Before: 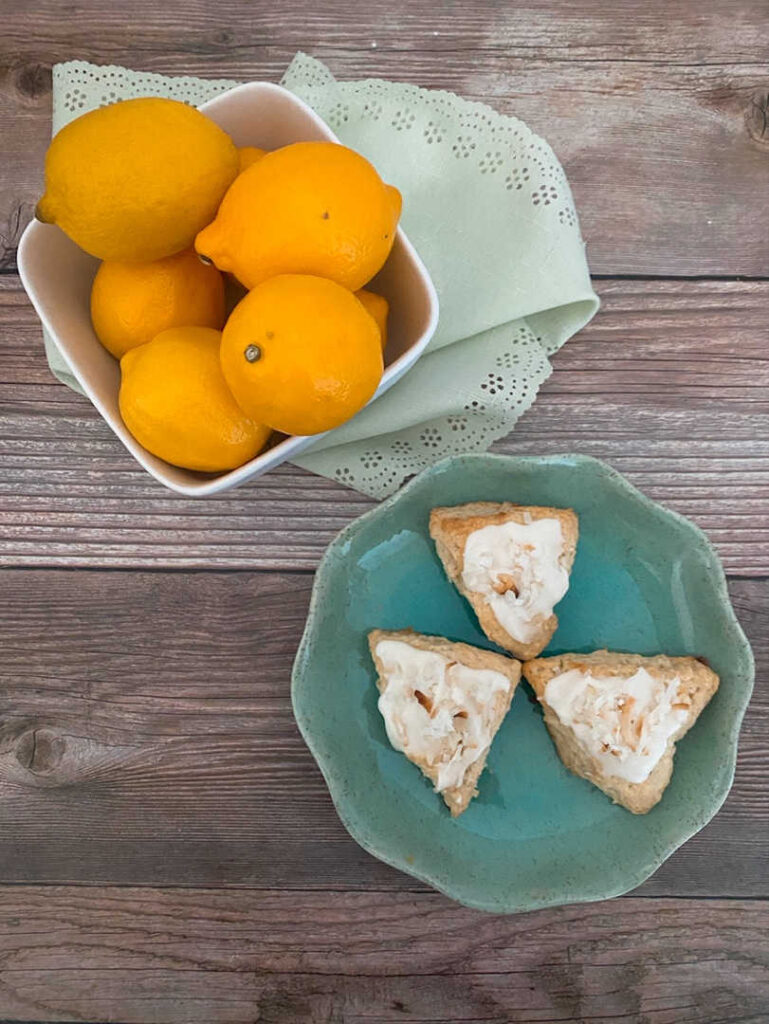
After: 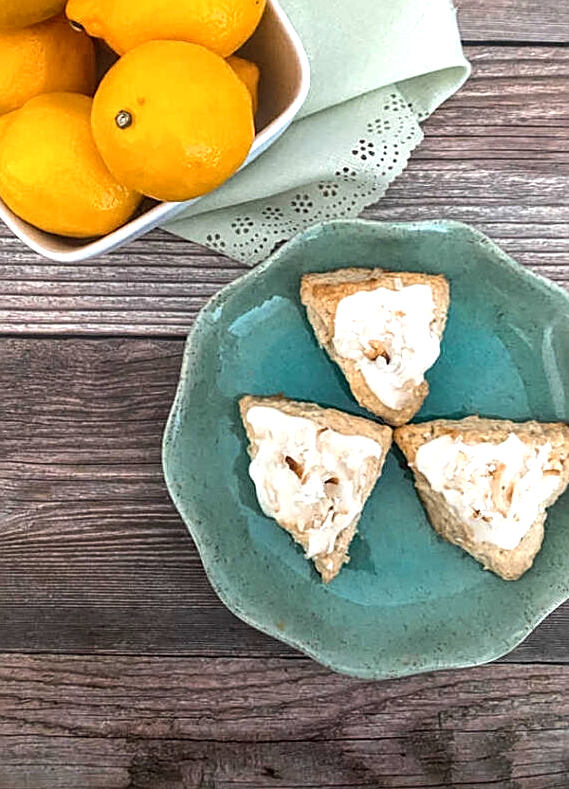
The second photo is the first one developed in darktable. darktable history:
local contrast: on, module defaults
crop: left 16.871%, top 22.857%, right 9.116%
sharpen: on, module defaults
tone equalizer: -8 EV -0.75 EV, -7 EV -0.7 EV, -6 EV -0.6 EV, -5 EV -0.4 EV, -3 EV 0.4 EV, -2 EV 0.6 EV, -1 EV 0.7 EV, +0 EV 0.75 EV, edges refinement/feathering 500, mask exposure compensation -1.57 EV, preserve details no
